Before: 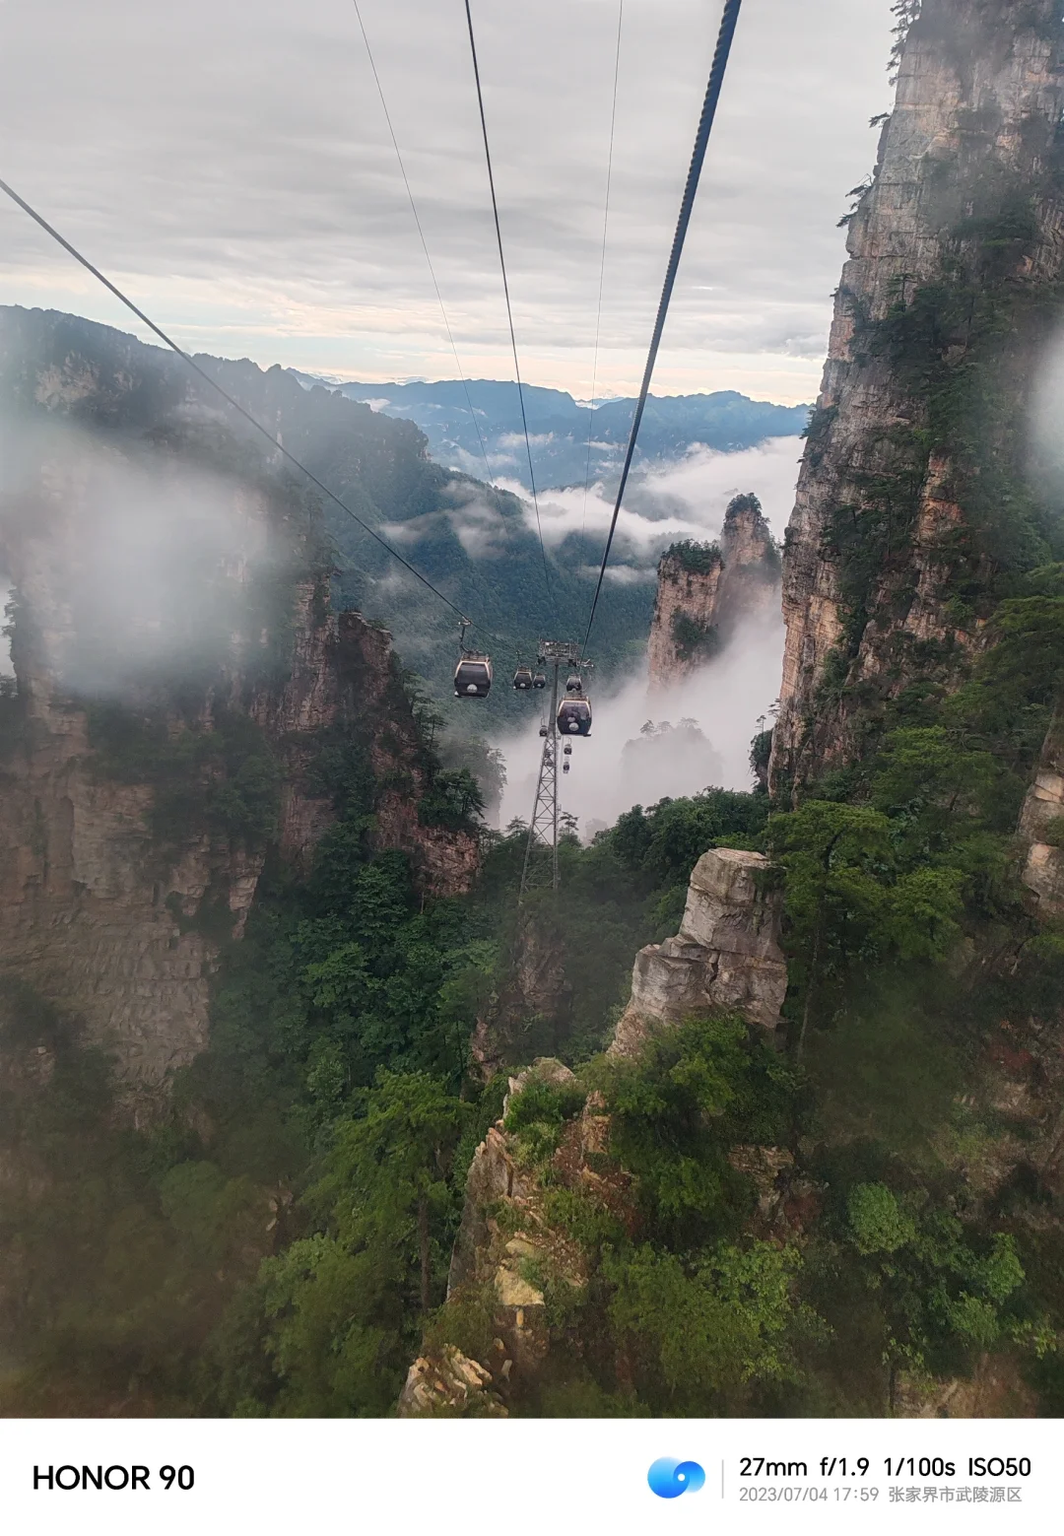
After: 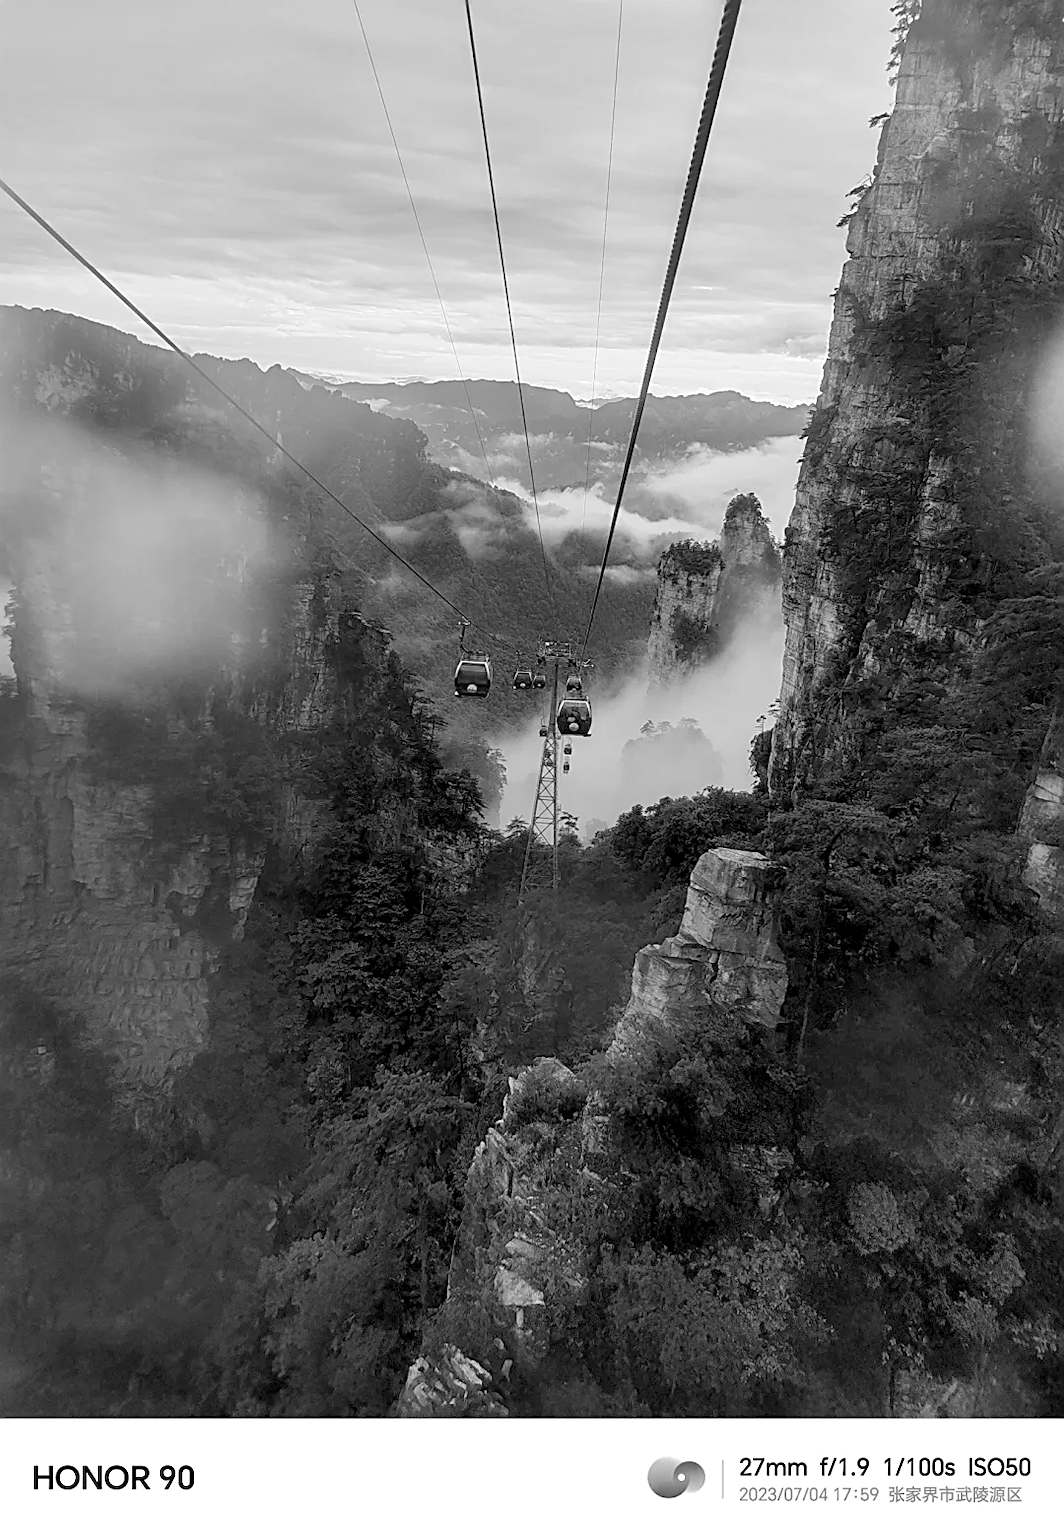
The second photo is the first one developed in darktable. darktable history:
contrast brightness saturation: saturation -0.992
color balance rgb: global offset › luminance -0.478%, perceptual saturation grading › global saturation 29.924%, perceptual brilliance grading › global brilliance 2.565%, perceptual brilliance grading › highlights -2.993%, perceptual brilliance grading › shadows 3.048%
sharpen: on, module defaults
exposure: black level correction 0.01, exposure 0.015 EV, compensate highlight preservation false
tone equalizer: edges refinement/feathering 500, mask exposure compensation -1.57 EV, preserve details no
